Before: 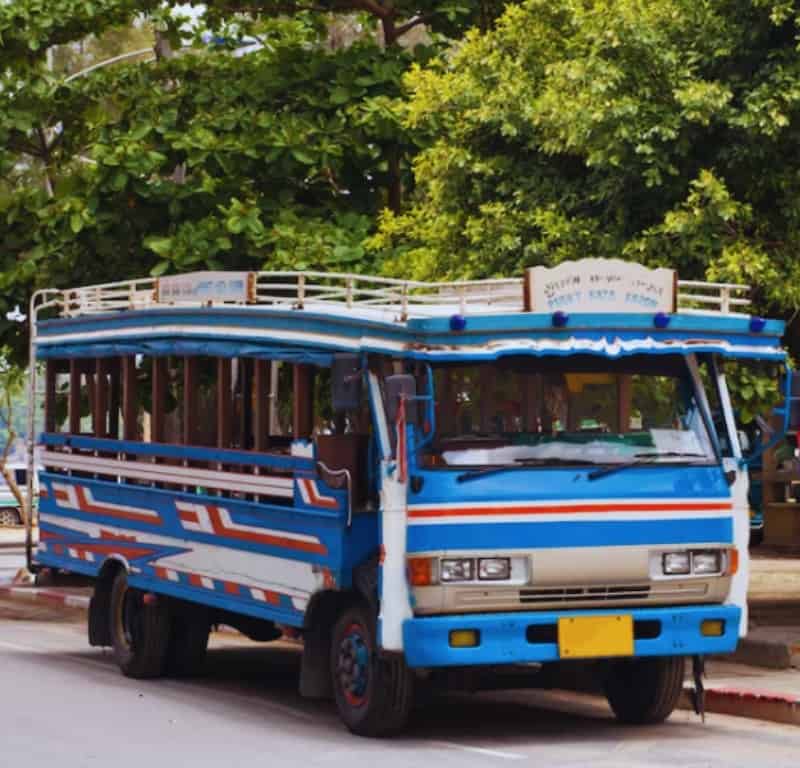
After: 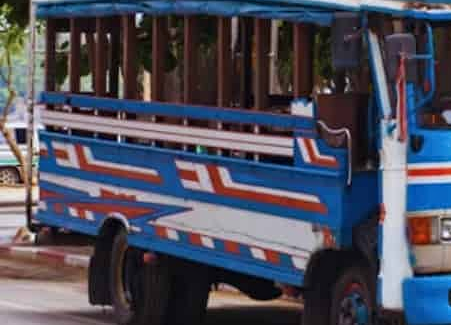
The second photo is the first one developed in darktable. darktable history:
contrast equalizer: octaves 7, y [[0.502, 0.505, 0.512, 0.529, 0.564, 0.588], [0.5 ×6], [0.502, 0.505, 0.512, 0.529, 0.564, 0.588], [0, 0.001, 0.001, 0.004, 0.008, 0.011], [0, 0.001, 0.001, 0.004, 0.008, 0.011]]
crop: top 44.455%, right 43.564%, bottom 13.186%
color balance rgb: perceptual saturation grading › global saturation 0.252%
